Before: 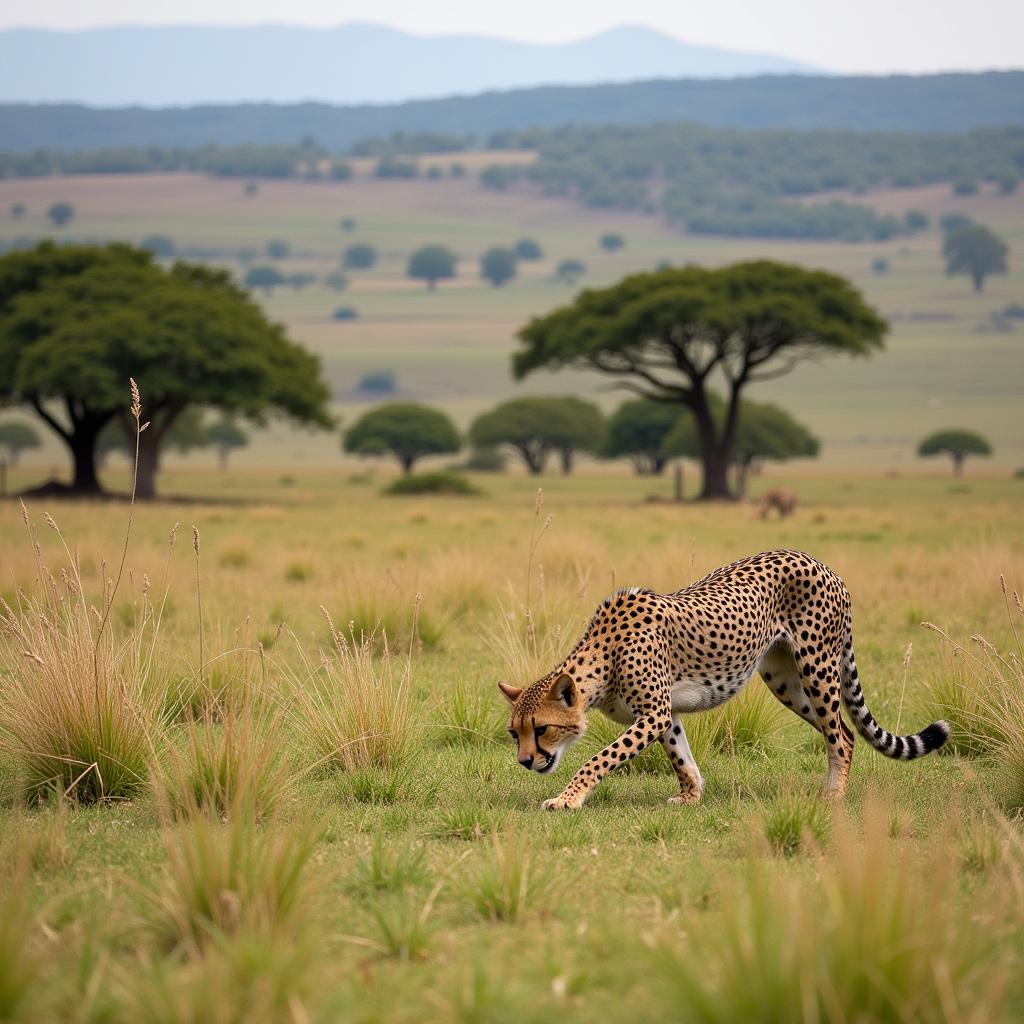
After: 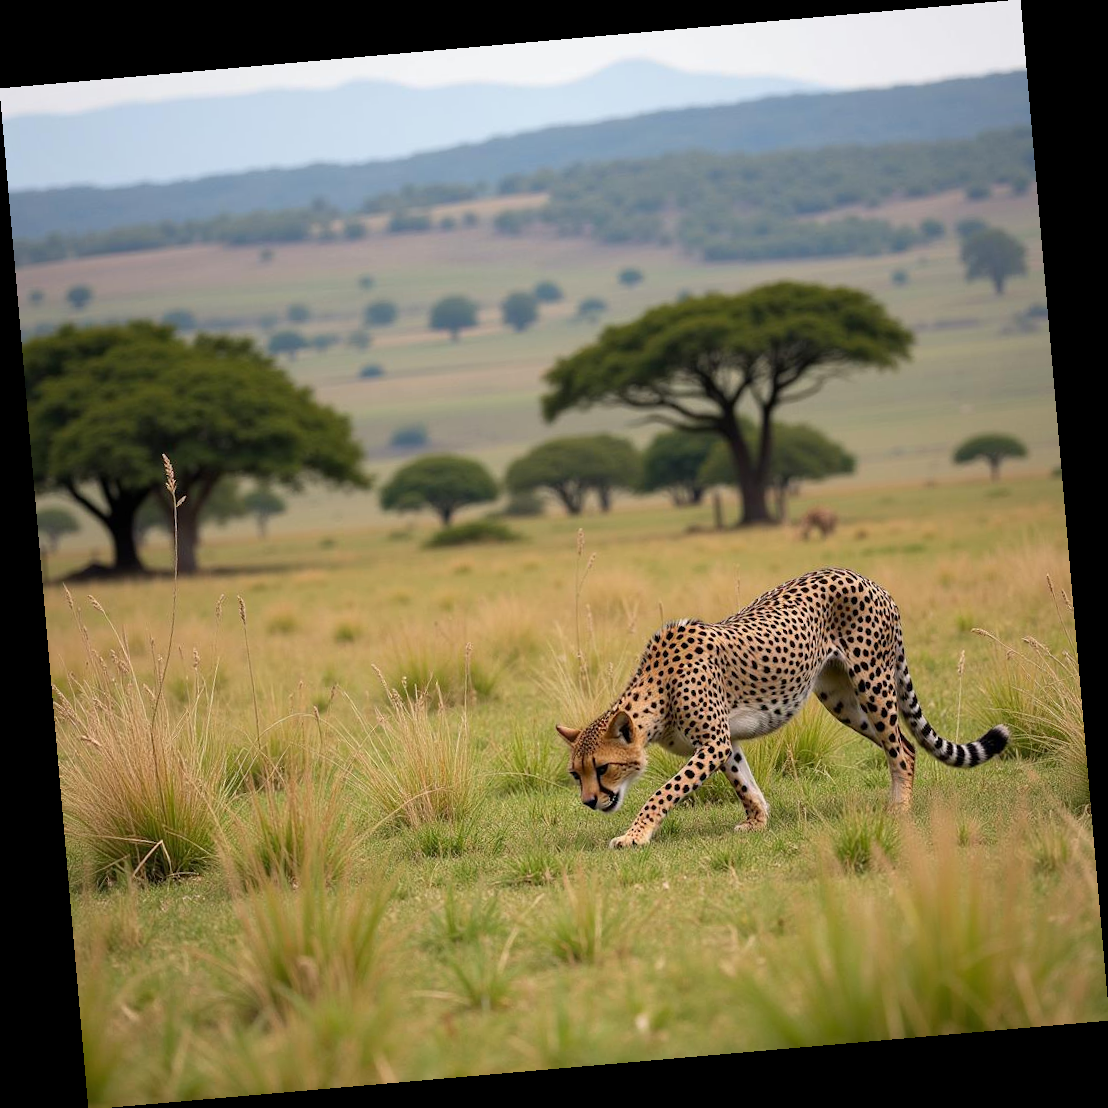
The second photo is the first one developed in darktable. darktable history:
rotate and perspective: rotation -4.98°, automatic cropping off
tone equalizer: on, module defaults
